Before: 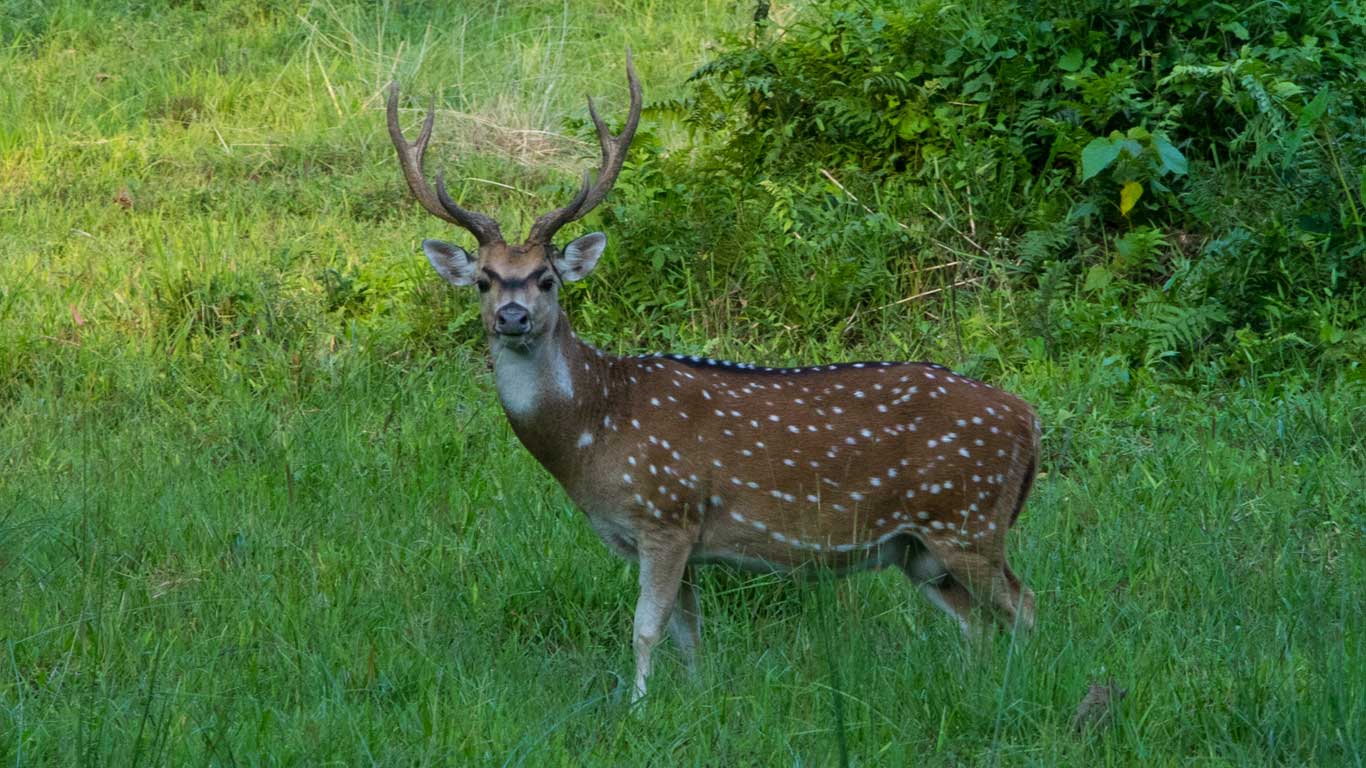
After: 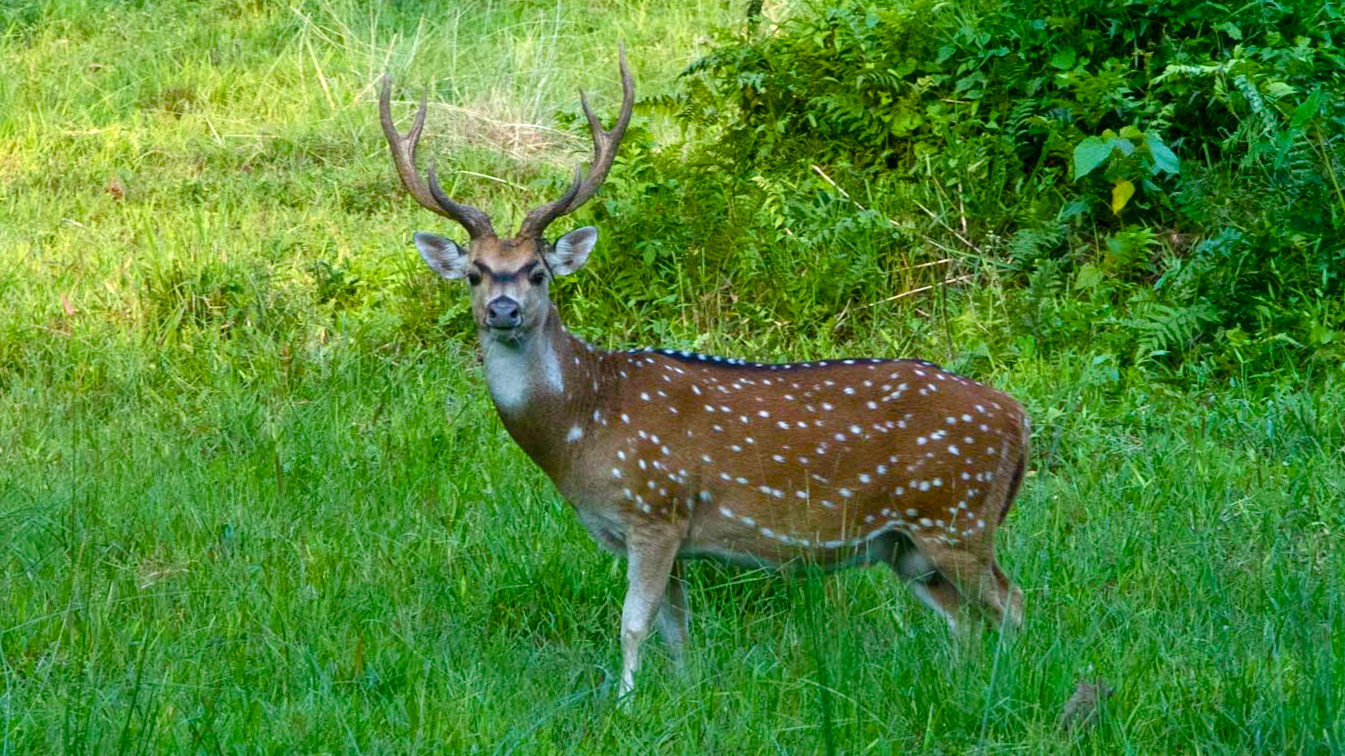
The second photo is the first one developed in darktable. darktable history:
color balance rgb: perceptual saturation grading › global saturation 20%, perceptual saturation grading › highlights -25%, perceptual saturation grading › shadows 50%
crop and rotate: angle -0.5°
exposure: exposure 0.657 EV, compensate highlight preservation false
